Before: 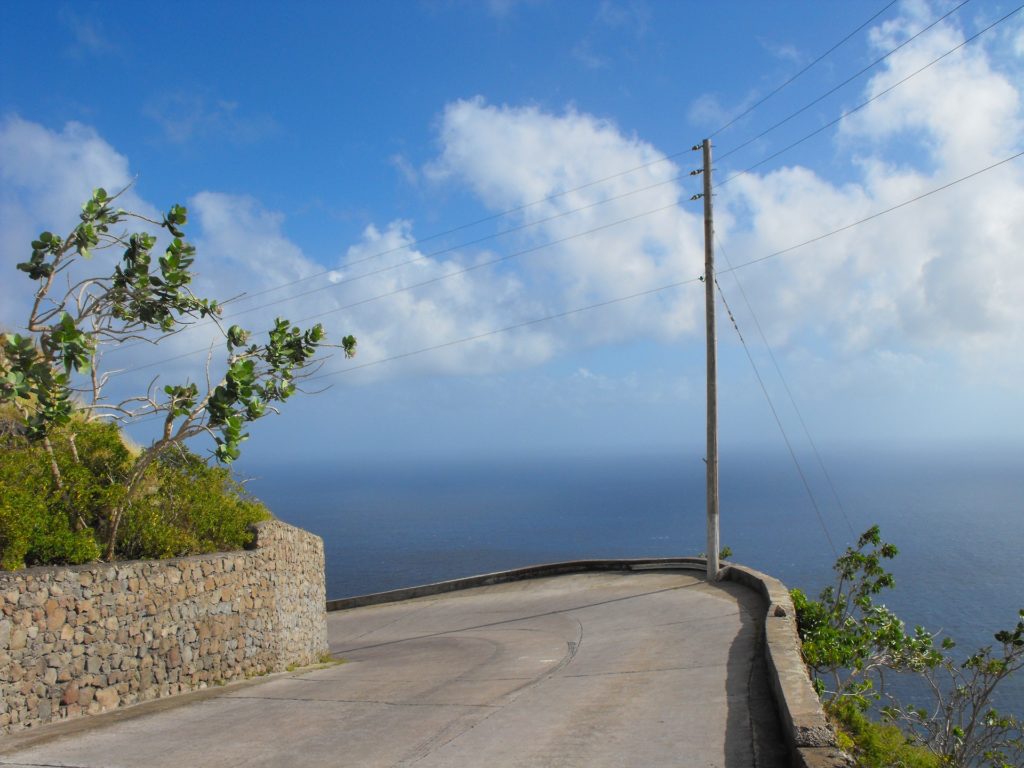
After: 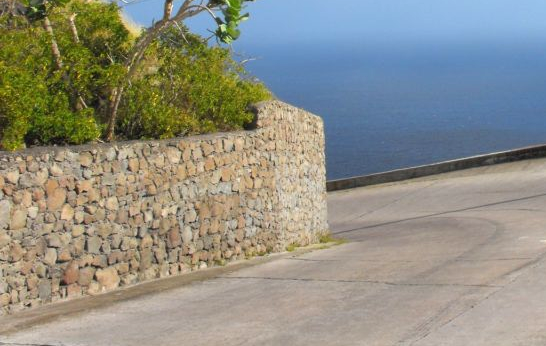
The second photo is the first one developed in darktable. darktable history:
exposure: black level correction 0, exposure 0.5 EV, compensate exposure bias true, compensate highlight preservation false
crop and rotate: top 54.778%, right 46.61%, bottom 0.159%
